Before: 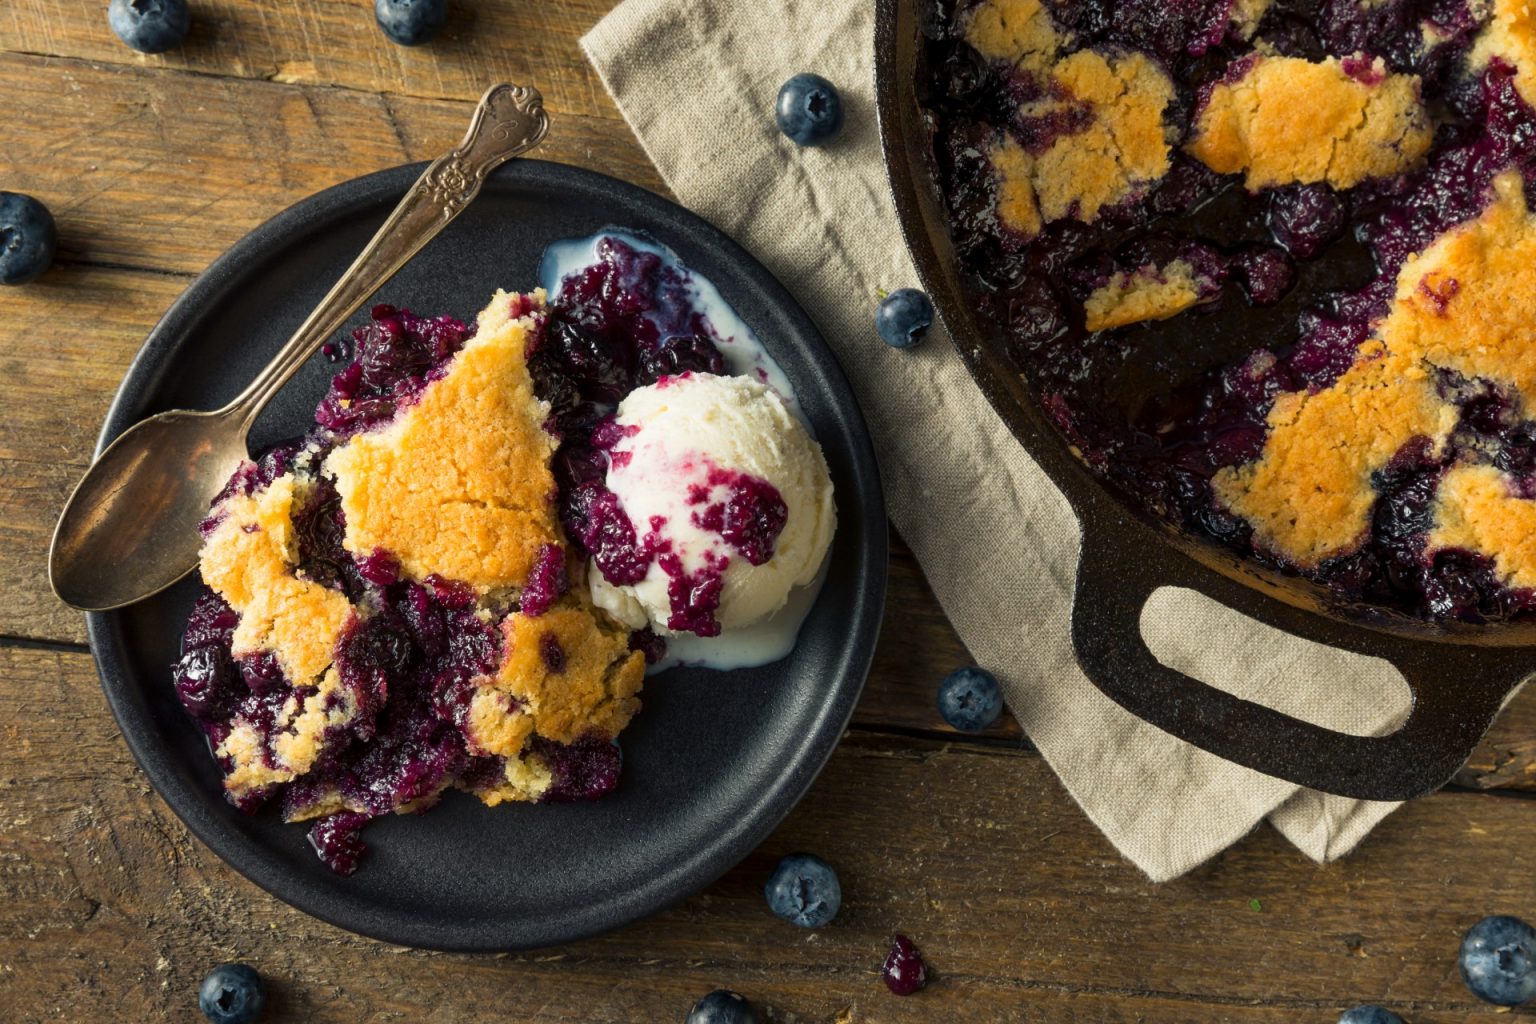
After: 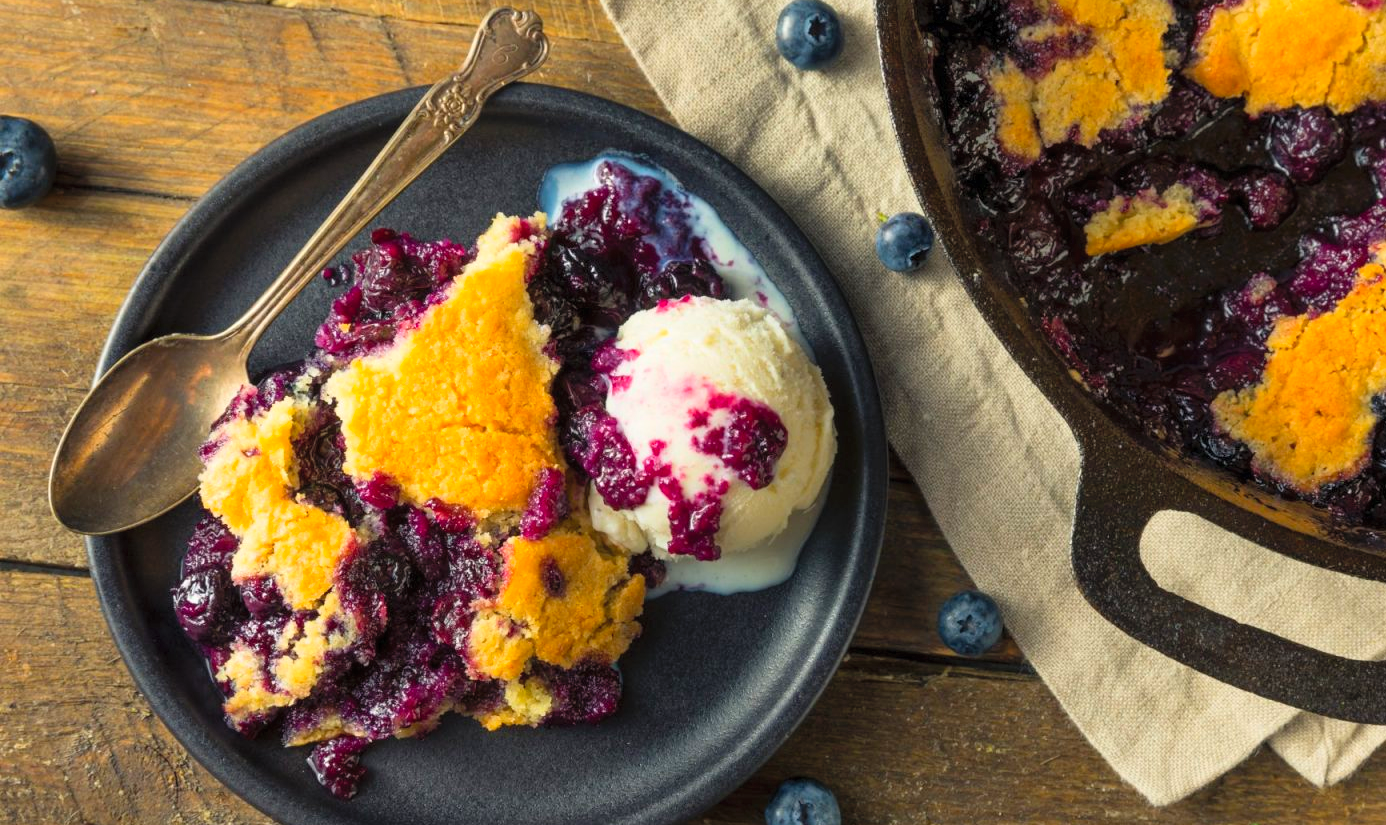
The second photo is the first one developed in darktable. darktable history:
contrast brightness saturation: contrast 0.07, brightness 0.18, saturation 0.4
crop: top 7.49%, right 9.717%, bottom 11.943%
